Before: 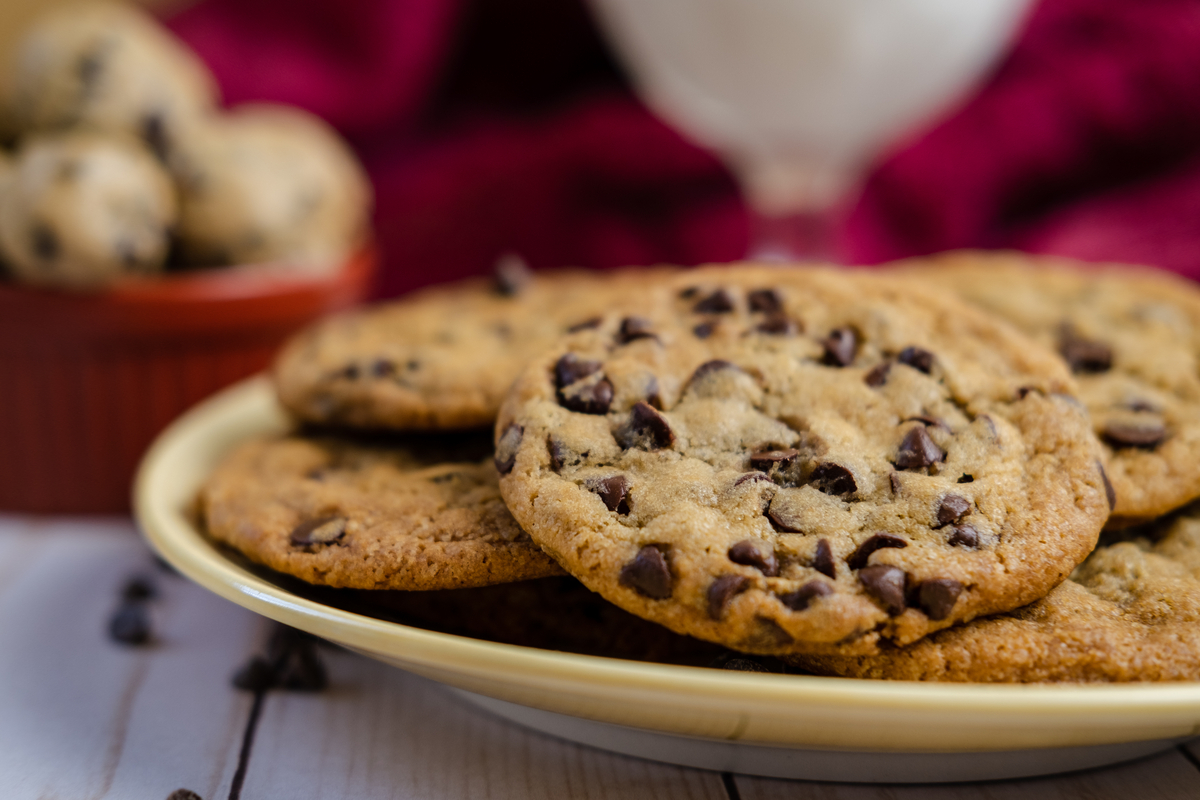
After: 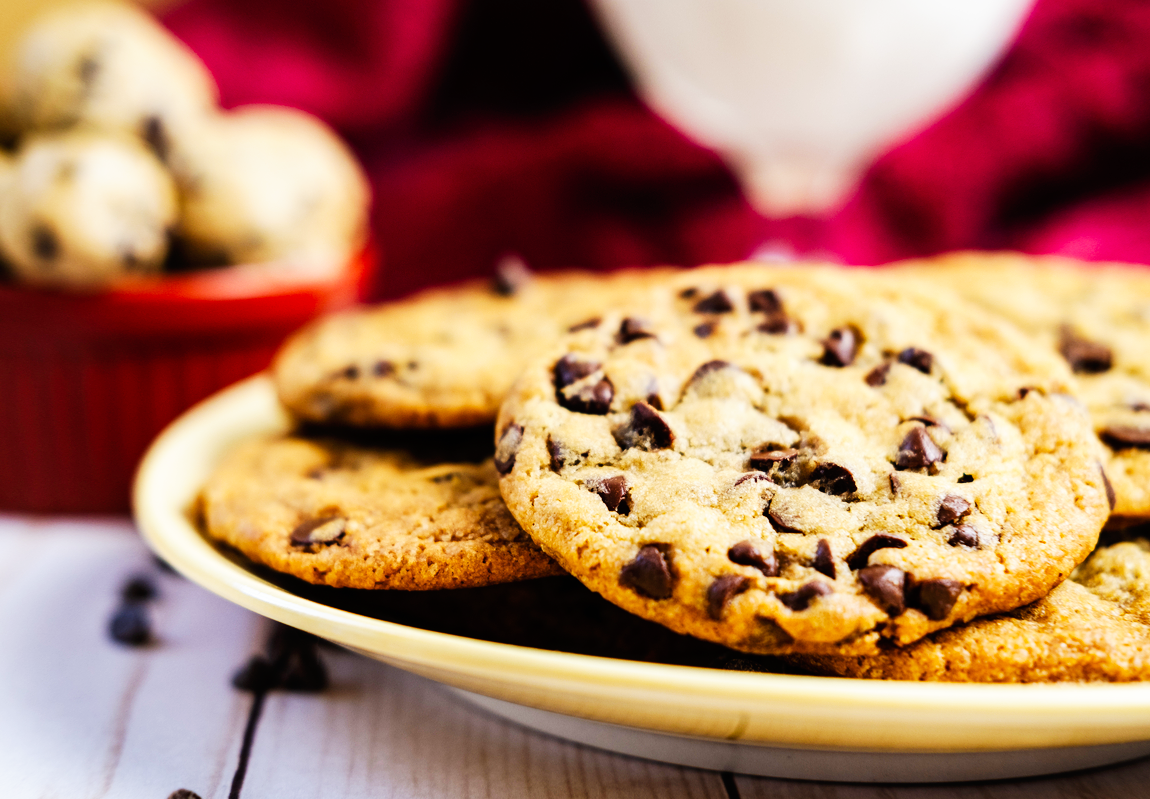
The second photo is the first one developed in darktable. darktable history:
crop: right 4.126%, bottom 0.031%
base curve: curves: ch0 [(0, 0) (0.007, 0.004) (0.027, 0.03) (0.046, 0.07) (0.207, 0.54) (0.442, 0.872) (0.673, 0.972) (1, 1)], preserve colors none
